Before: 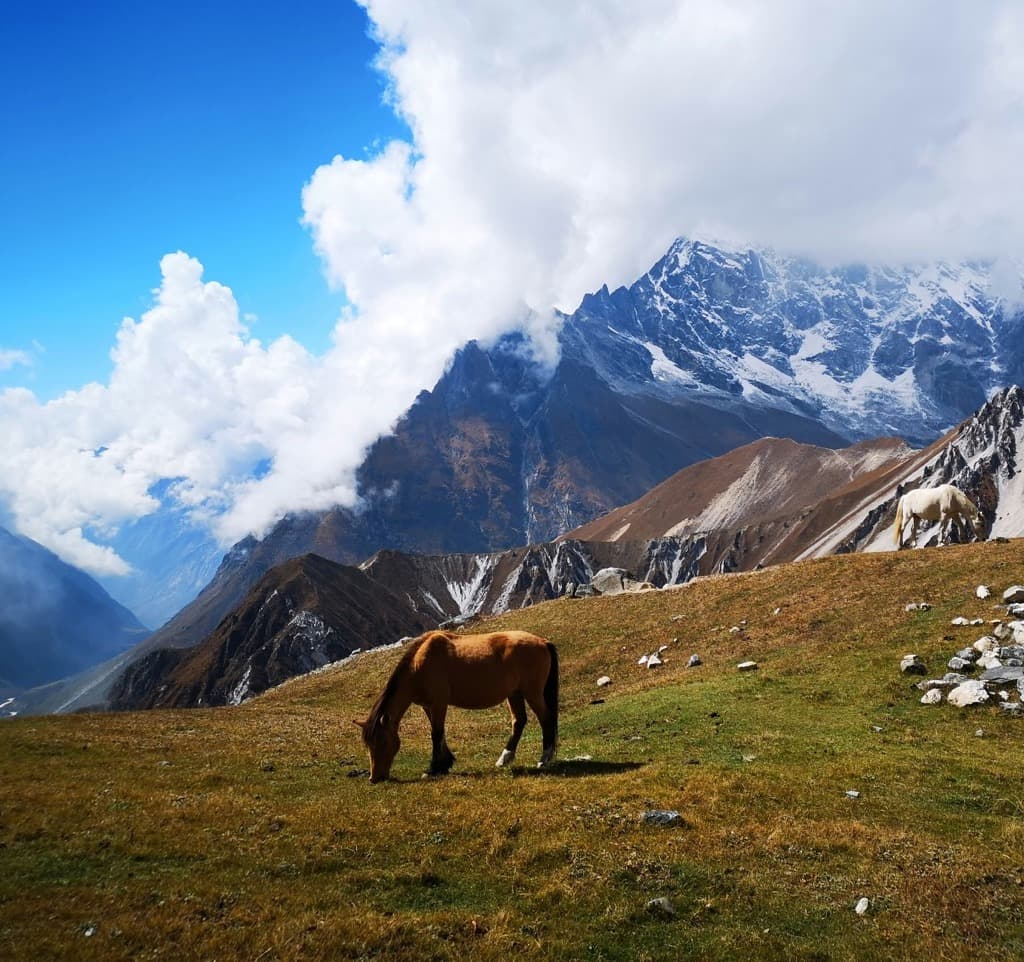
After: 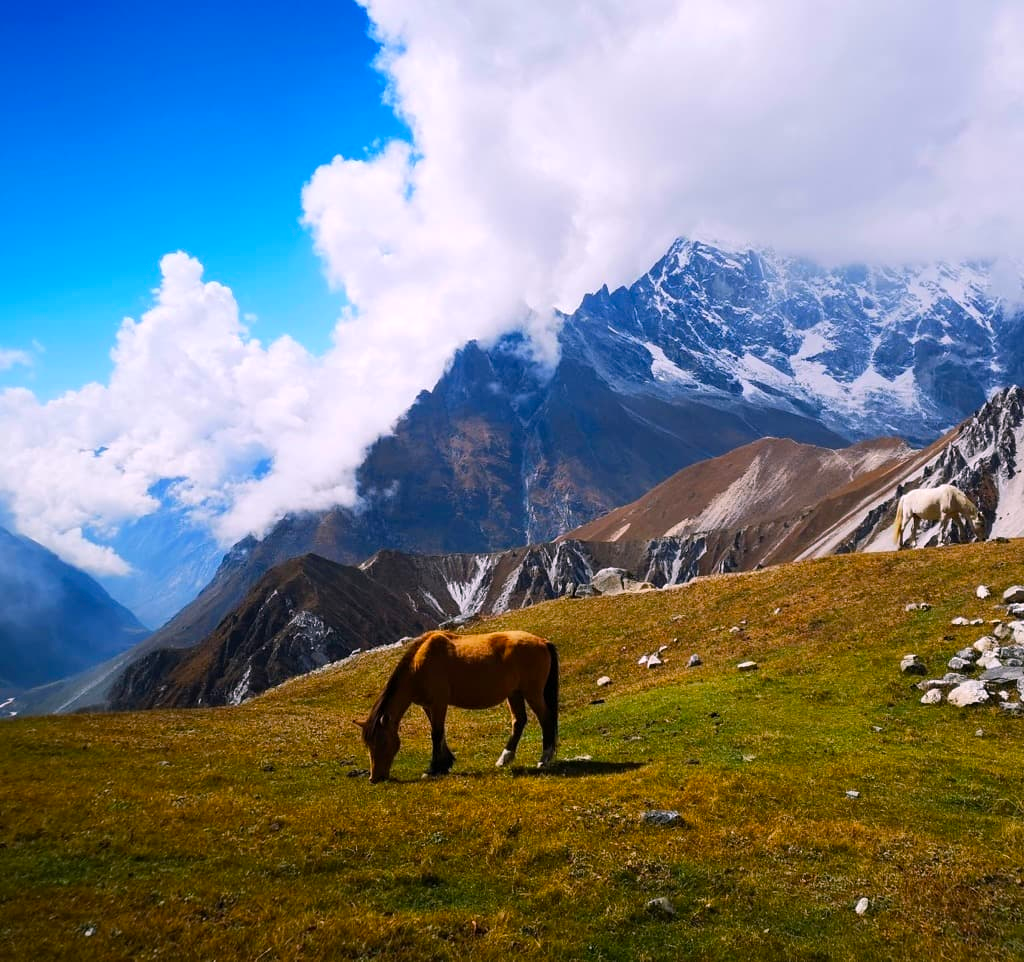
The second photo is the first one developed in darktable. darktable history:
color balance rgb: highlights gain › chroma 1.542%, highlights gain › hue 311.53°, perceptual saturation grading › global saturation 30.35%
